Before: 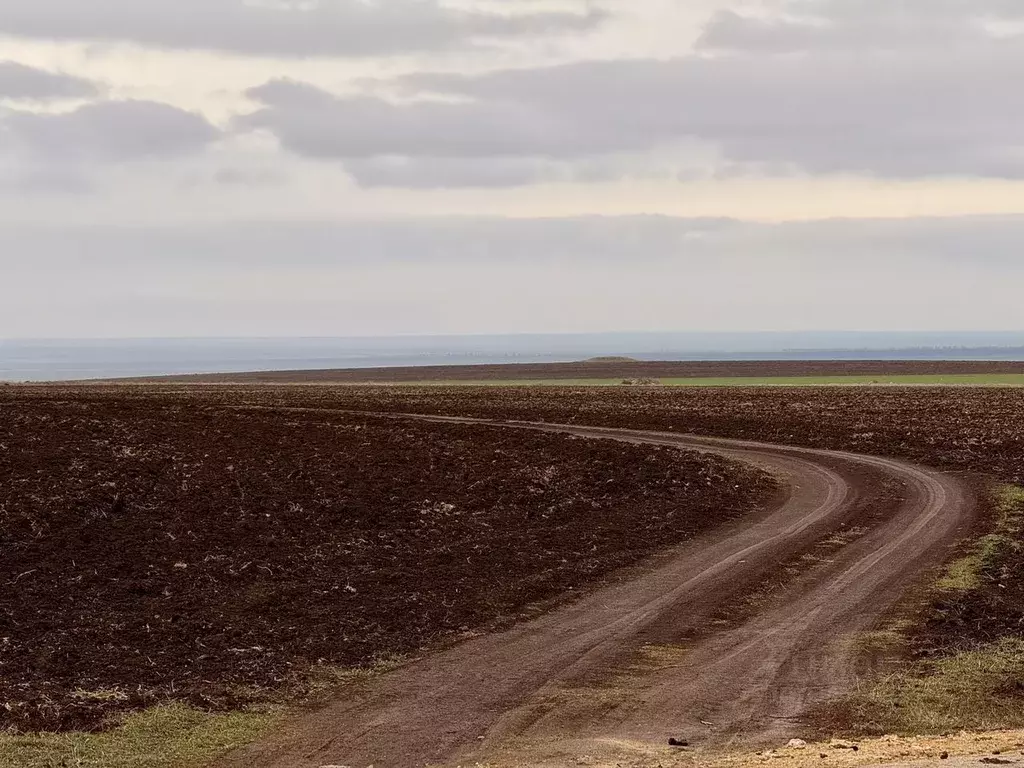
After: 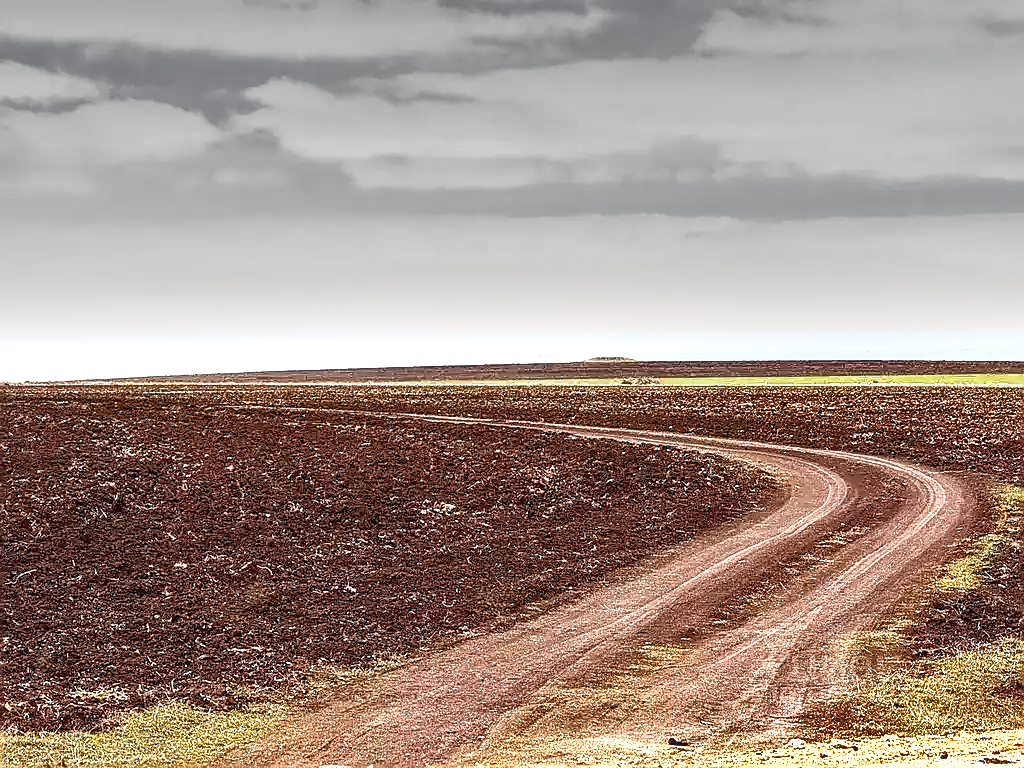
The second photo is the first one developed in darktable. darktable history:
shadows and highlights: highlights color adjustment 46.29%, soften with gaussian
exposure: black level correction 0, exposure 1.105 EV, compensate highlight preservation false
levels: levels [0, 0.394, 0.787]
local contrast: on, module defaults
sharpen: radius 1.374, amount 1.245, threshold 0.806
